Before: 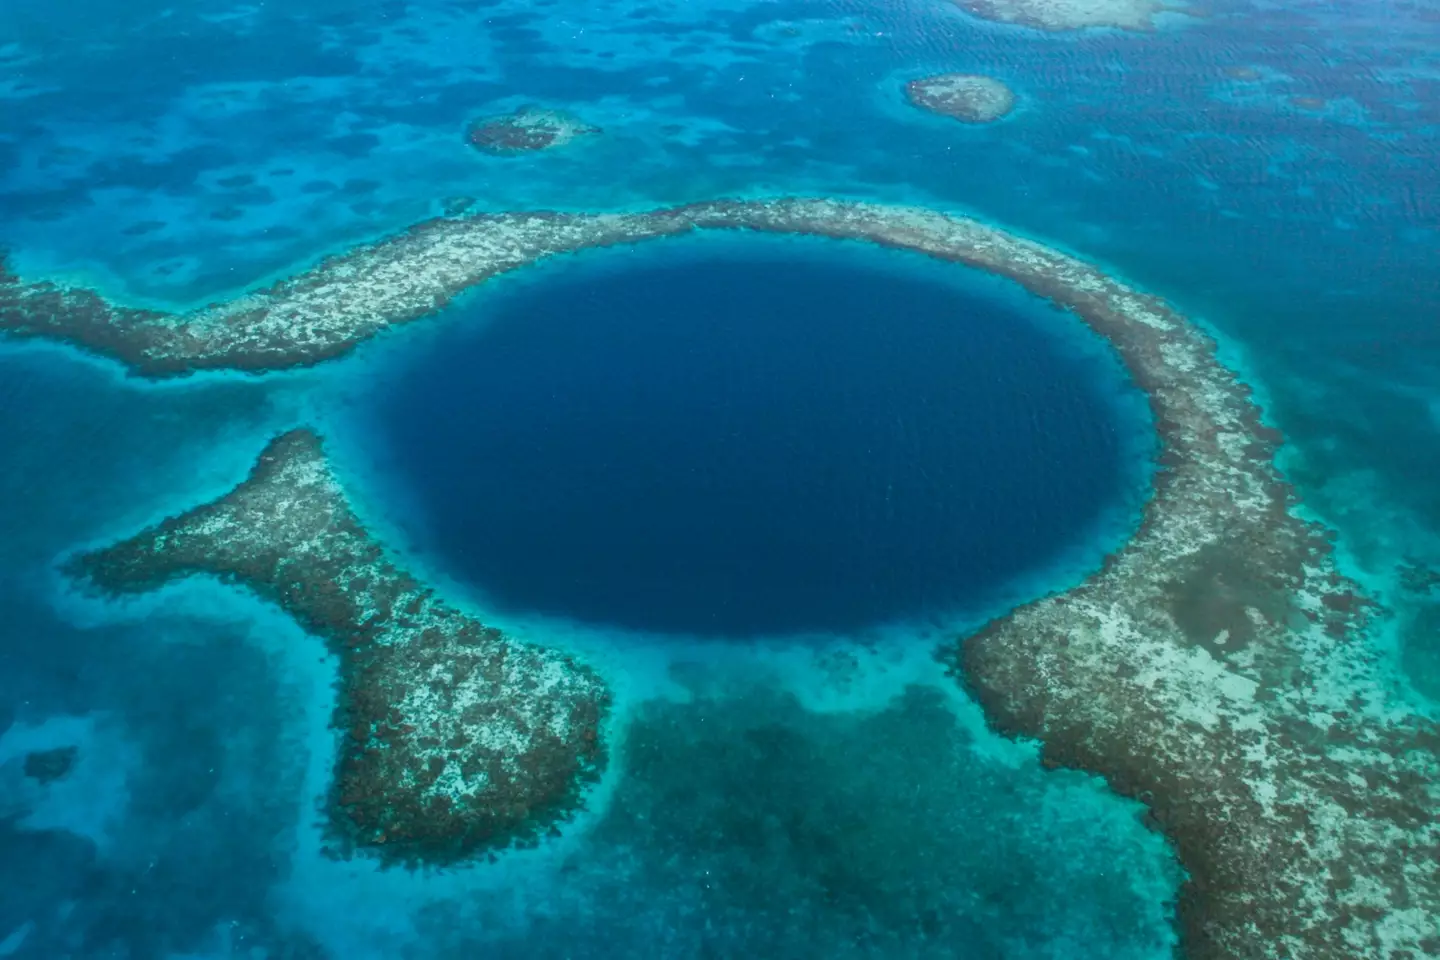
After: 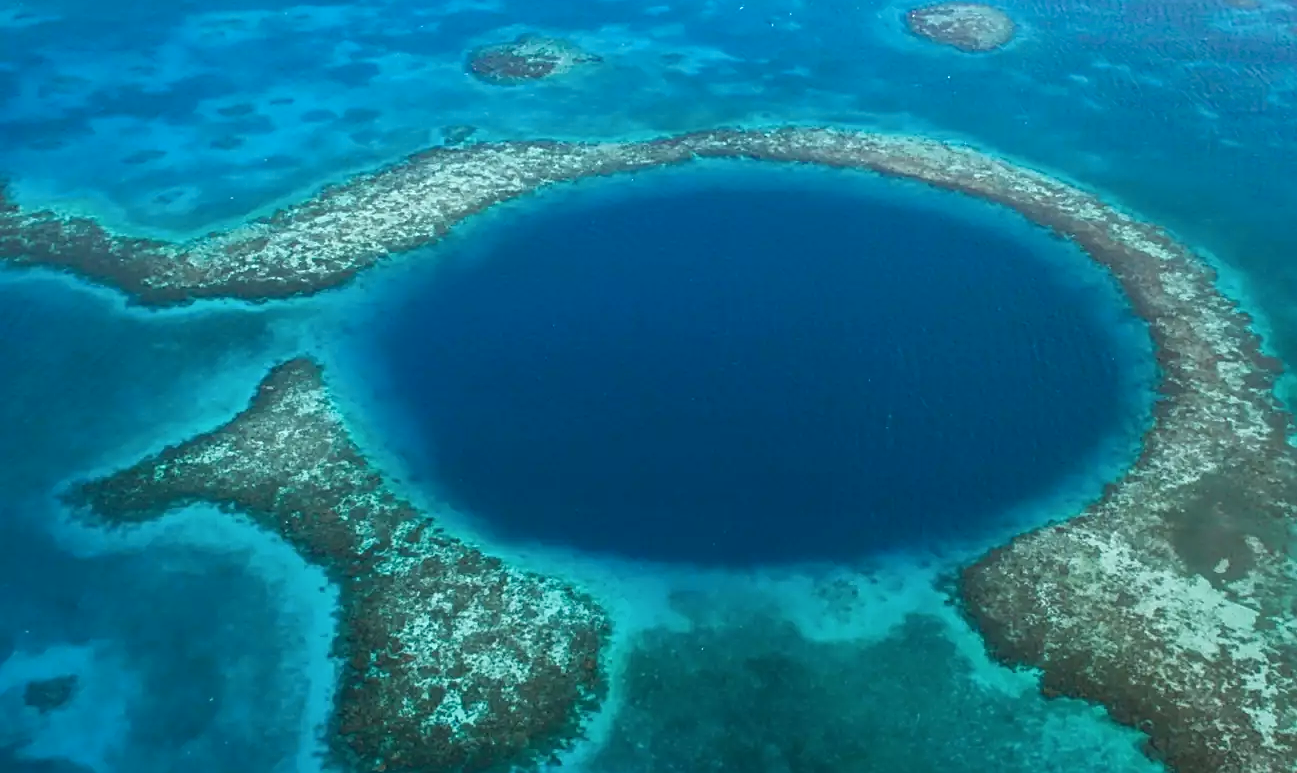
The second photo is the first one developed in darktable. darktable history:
sharpen: on, module defaults
crop: top 7.425%, right 9.866%, bottom 12.054%
color zones: curves: ch0 [(0.068, 0.464) (0.25, 0.5) (0.48, 0.508) (0.75, 0.536) (0.886, 0.476) (0.967, 0.456)]; ch1 [(0.066, 0.456) (0.25, 0.5) (0.616, 0.508) (0.746, 0.56) (0.934, 0.444)]
